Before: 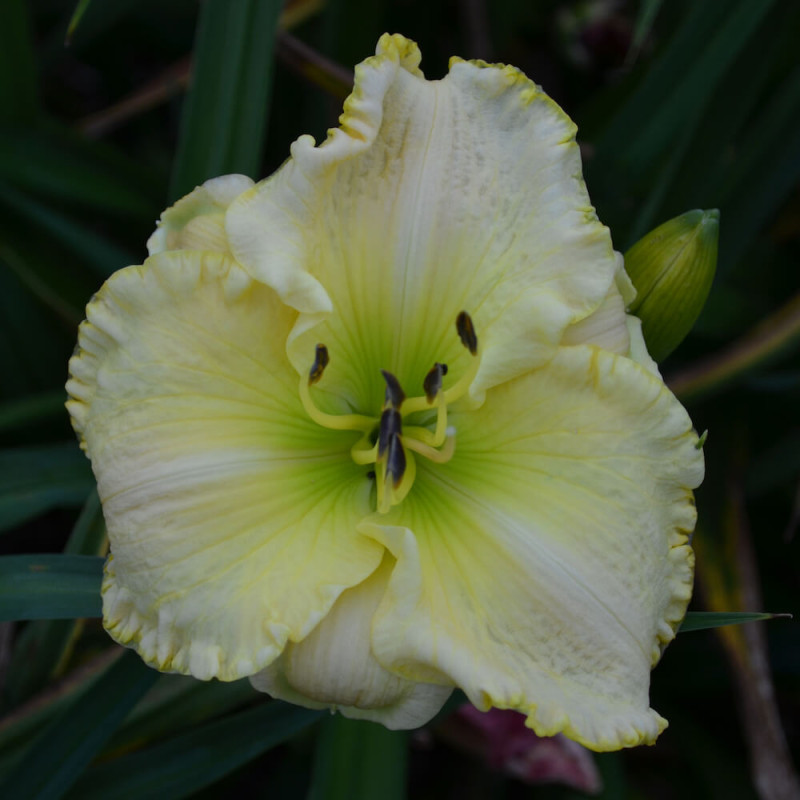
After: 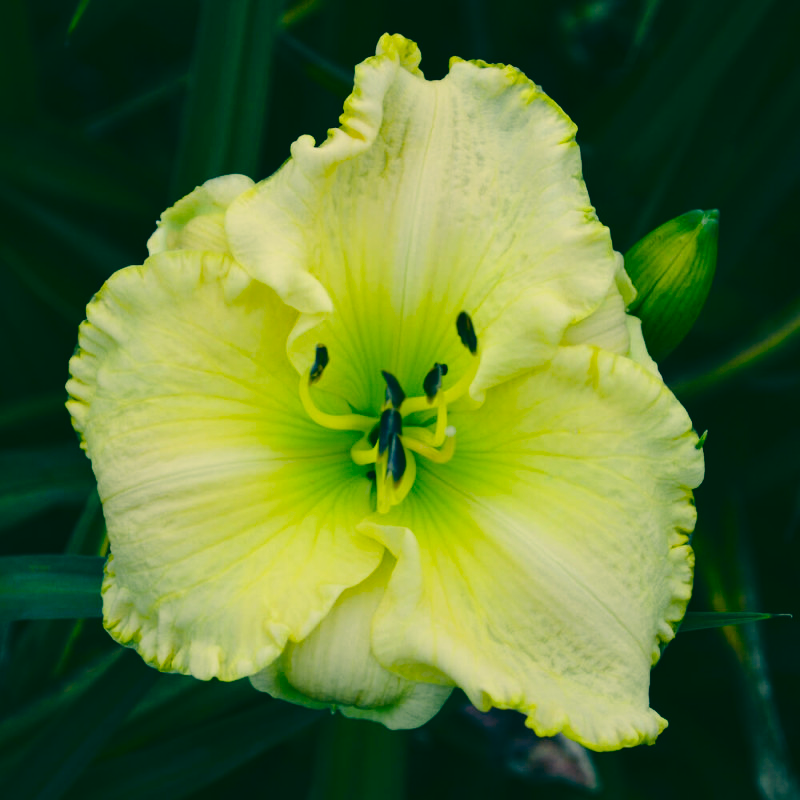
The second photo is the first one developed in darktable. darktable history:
color correction: highlights a* 2.05, highlights b* 34.71, shadows a* -37, shadows b* -5.5
base curve: curves: ch0 [(0, 0) (0.028, 0.03) (0.121, 0.232) (0.46, 0.748) (0.859, 0.968) (1, 1)], preserve colors none
